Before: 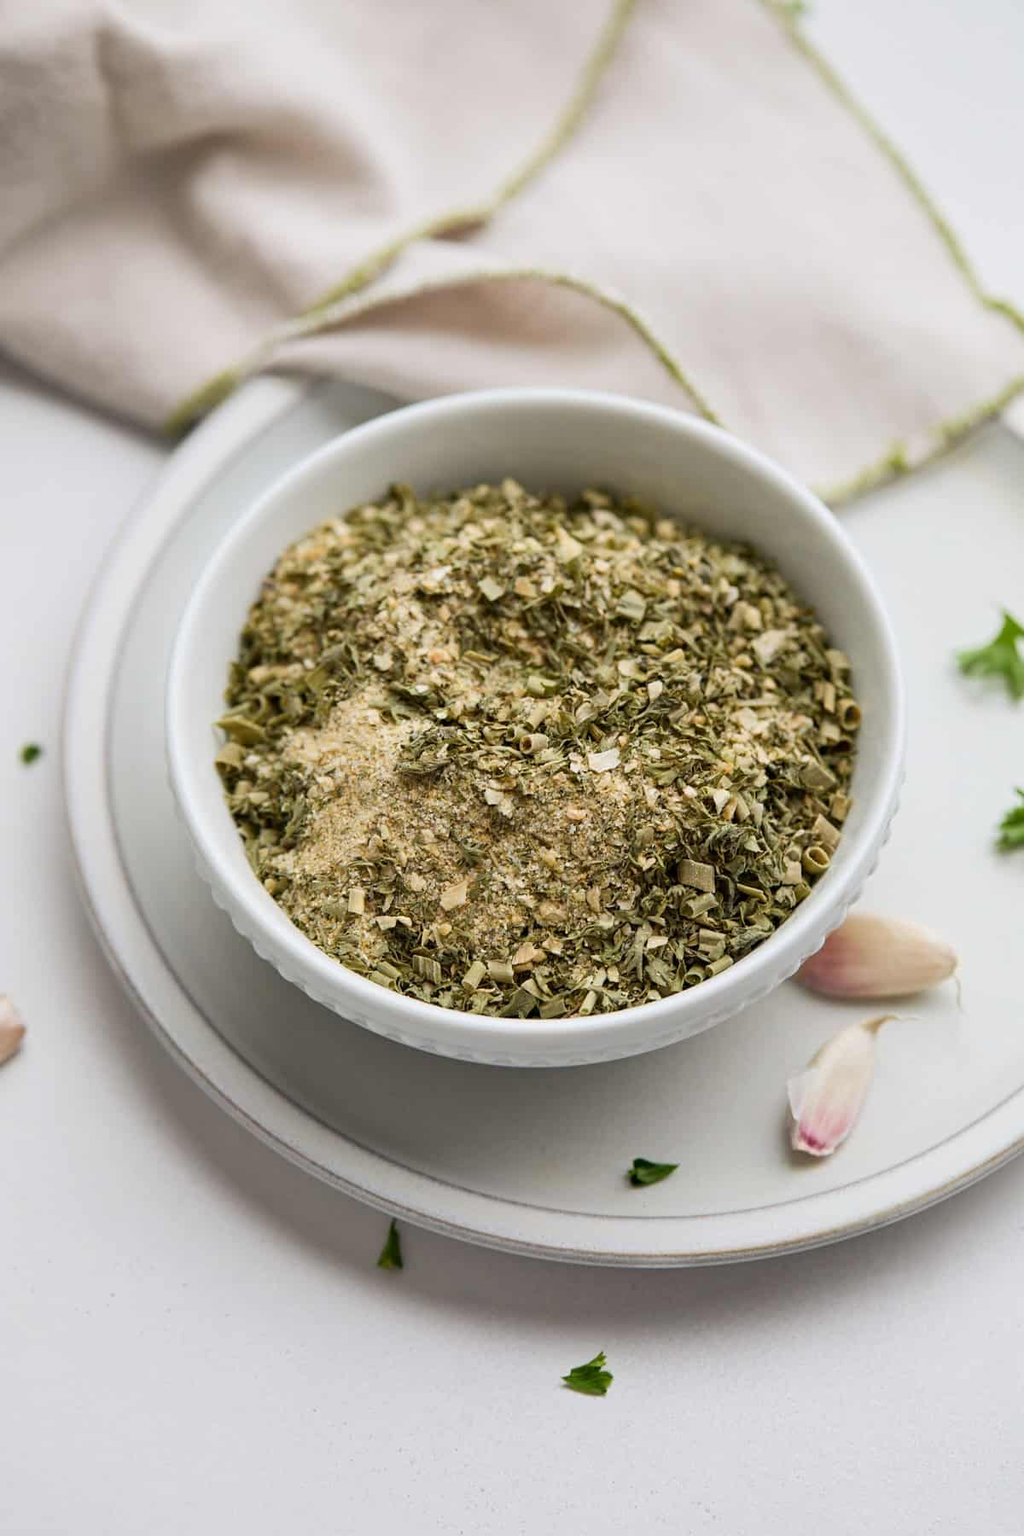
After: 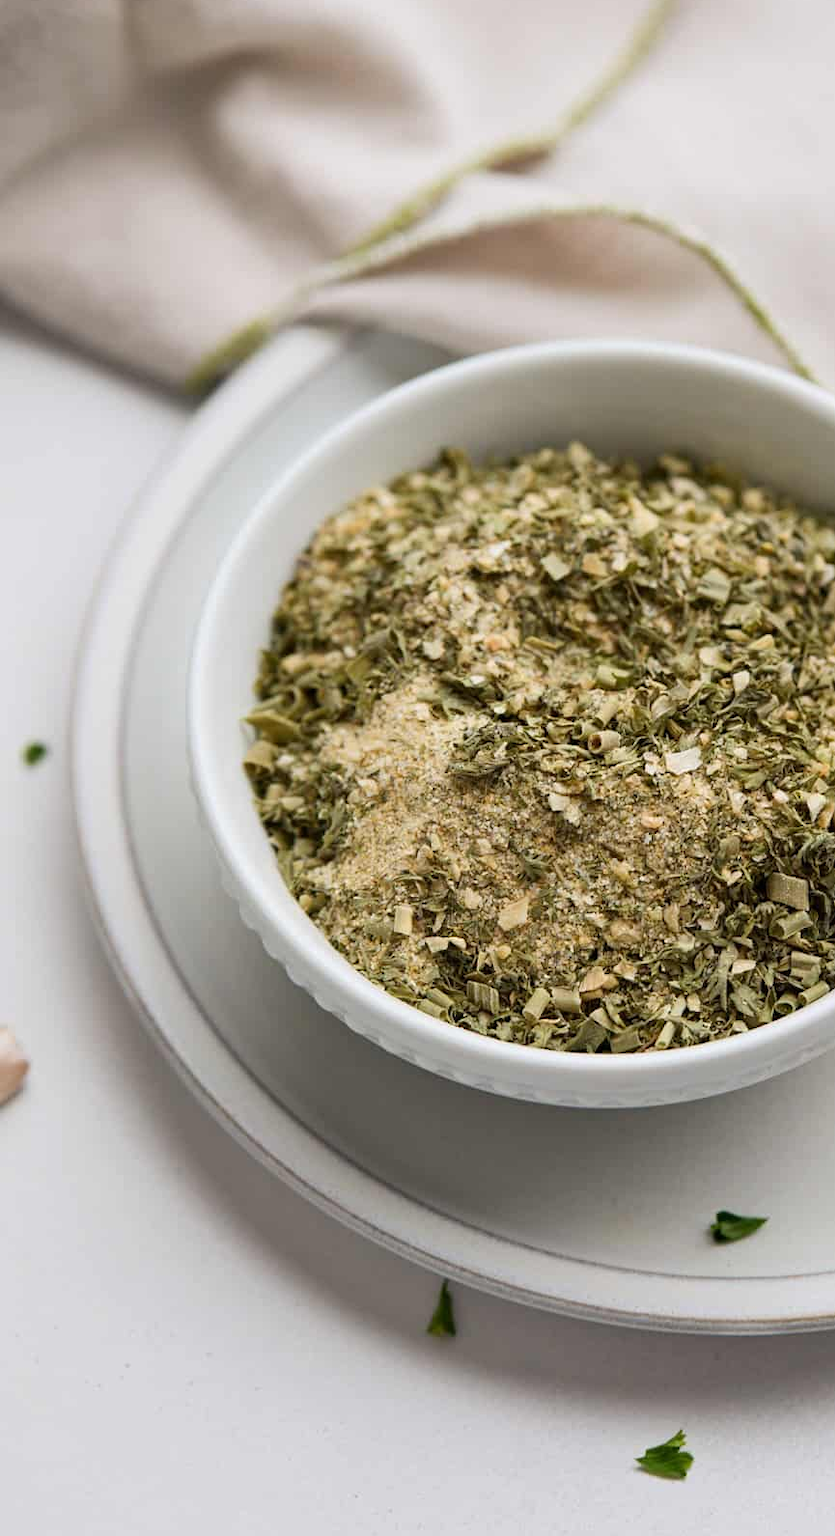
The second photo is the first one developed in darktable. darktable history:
crop: top 5.761%, right 27.885%, bottom 5.8%
